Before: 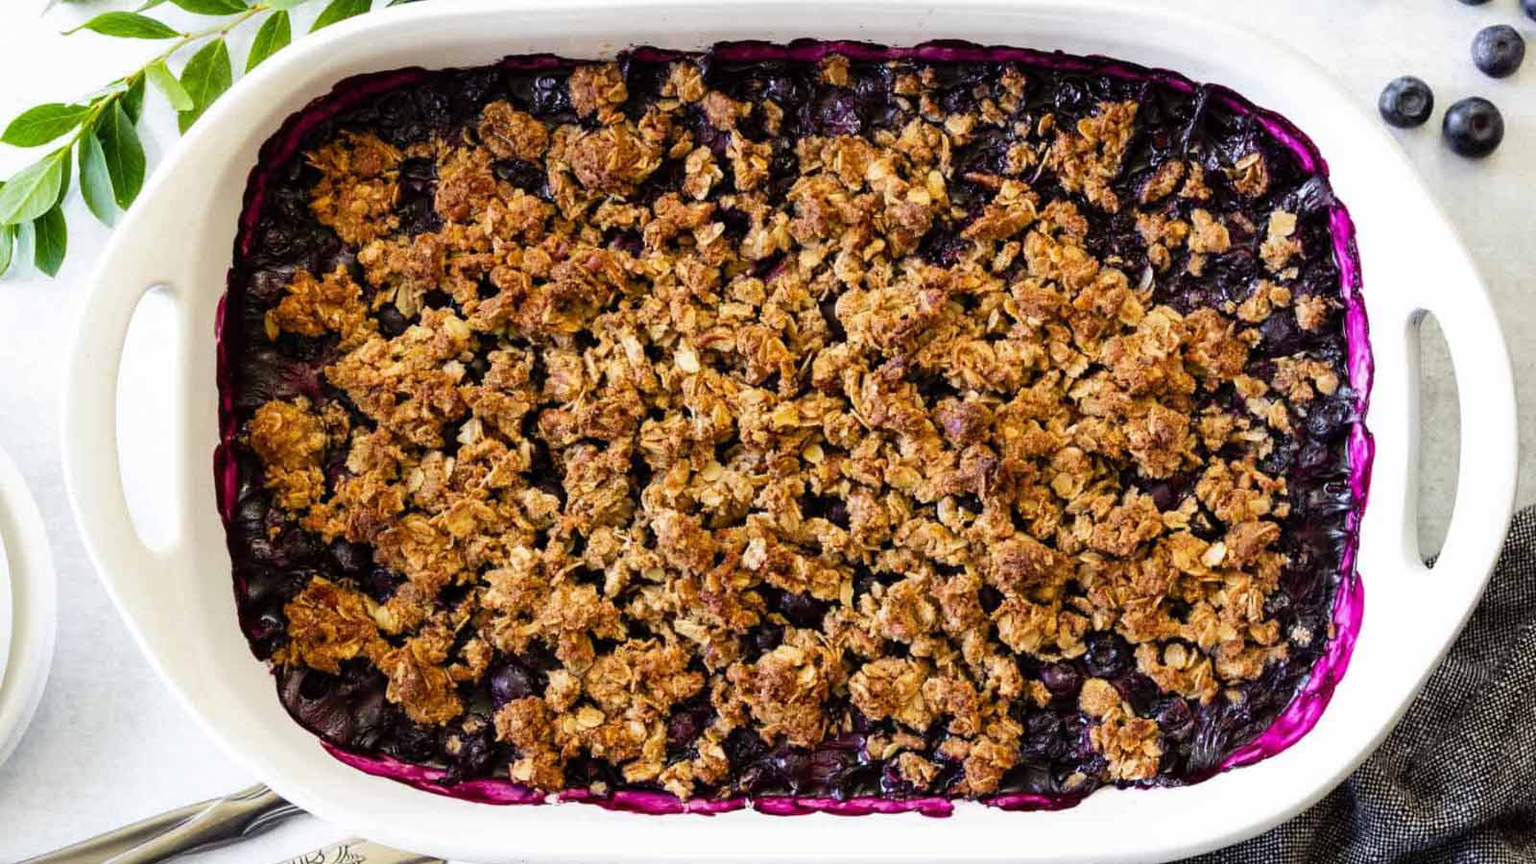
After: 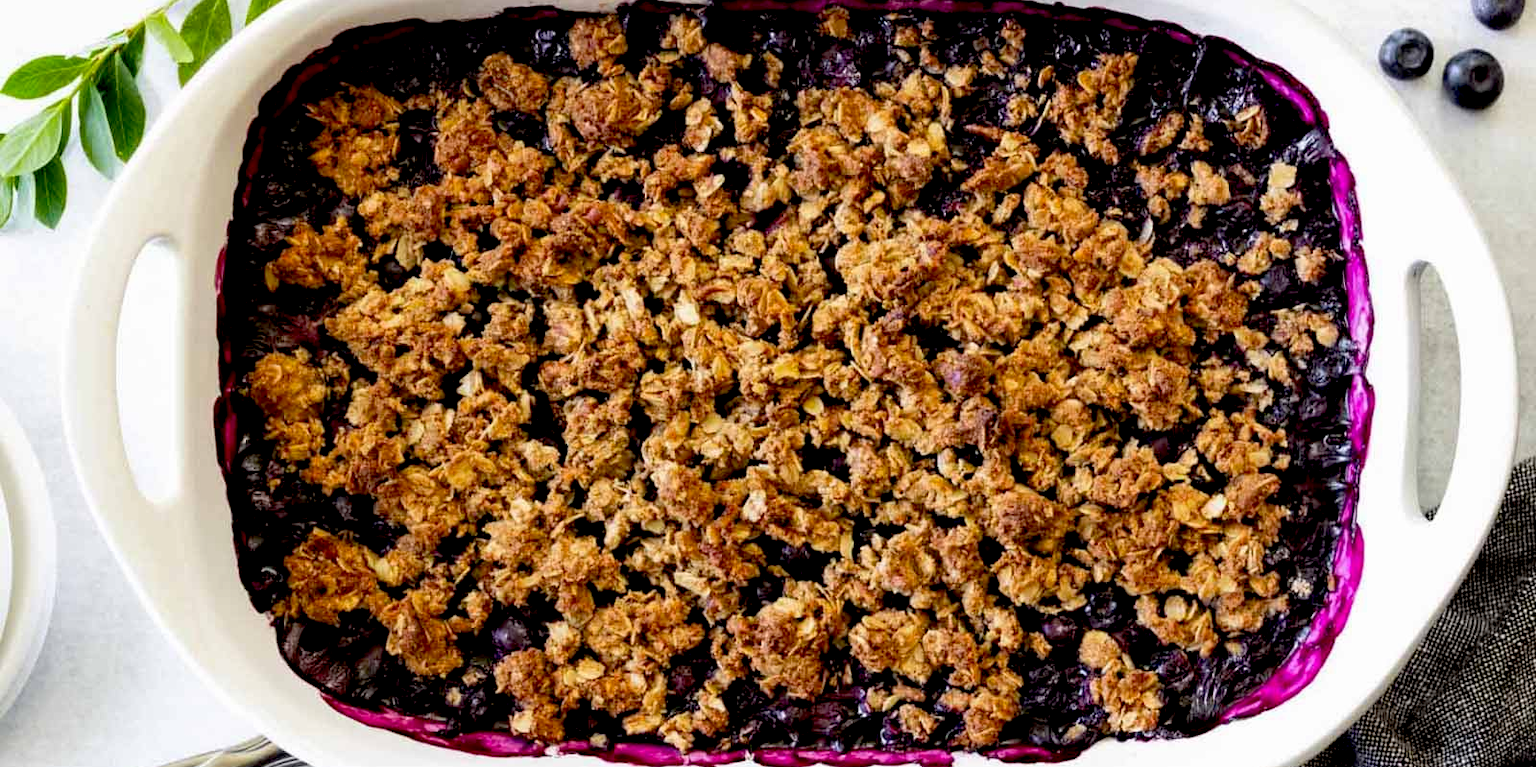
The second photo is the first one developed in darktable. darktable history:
crop and rotate: top 5.609%, bottom 5.609%
exposure: black level correction 0.016, exposure -0.009 EV, compensate highlight preservation false
